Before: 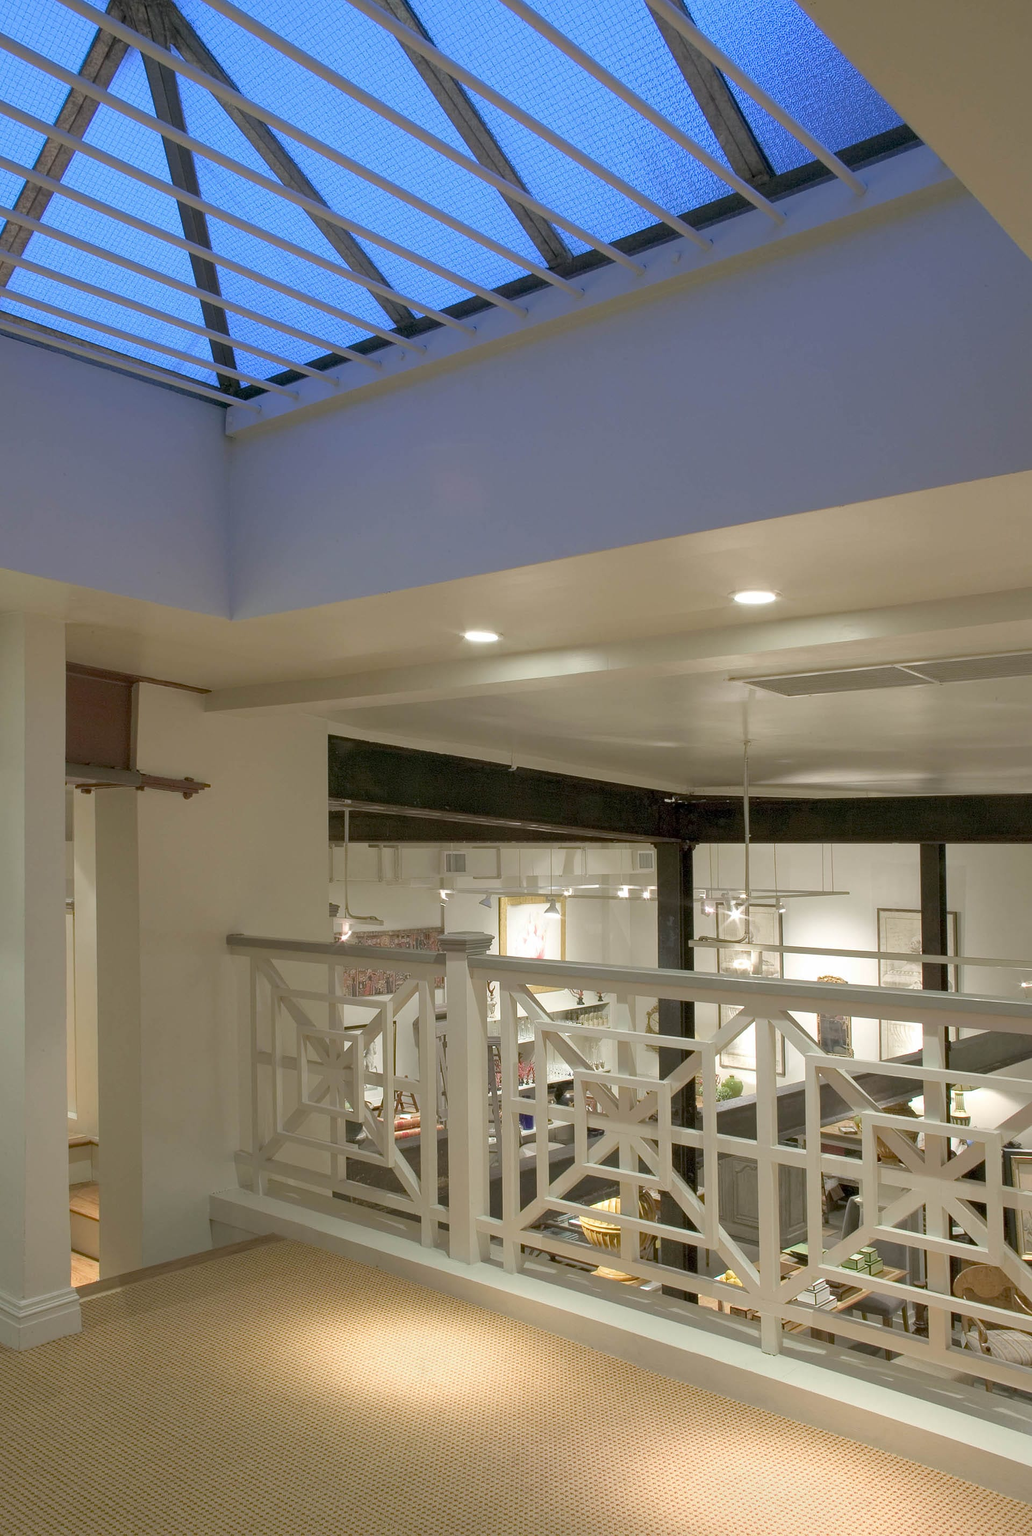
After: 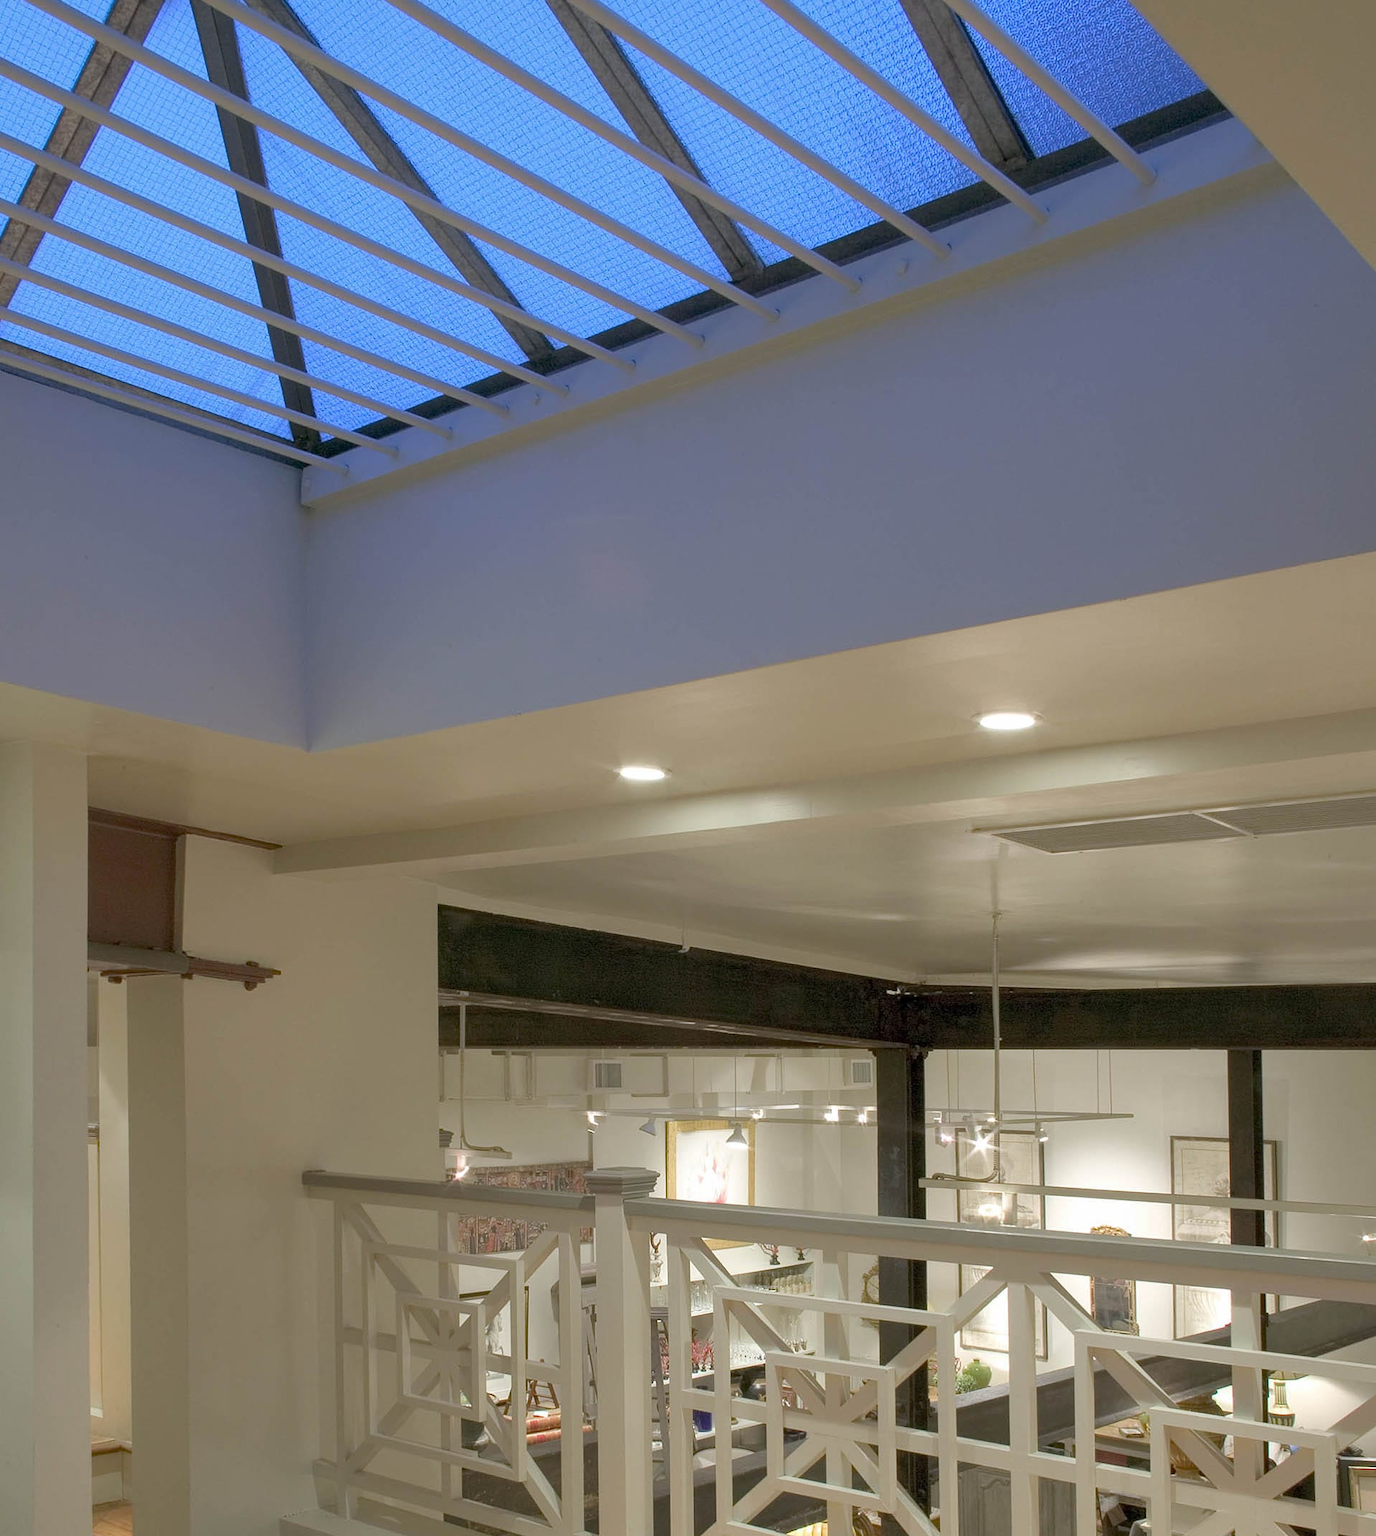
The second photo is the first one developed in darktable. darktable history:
crop: top 3.712%, bottom 21.321%
shadows and highlights: shadows 25.93, highlights -26.15
